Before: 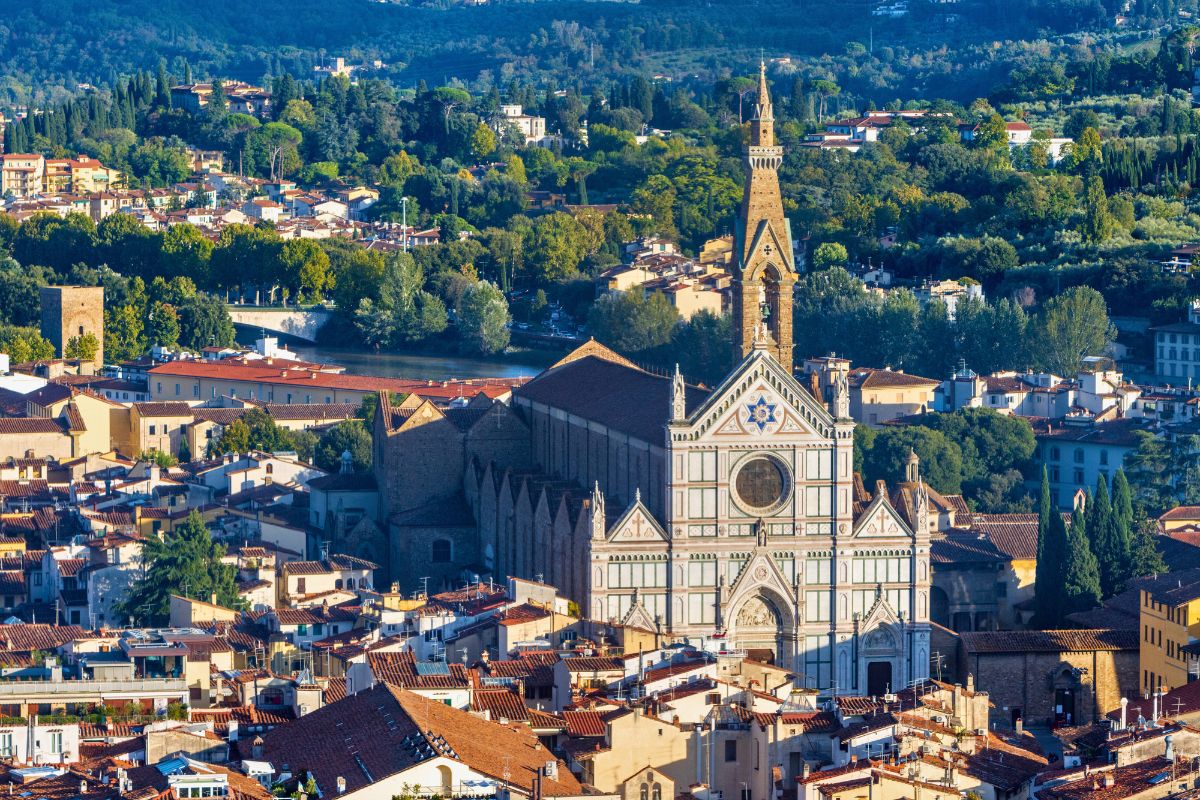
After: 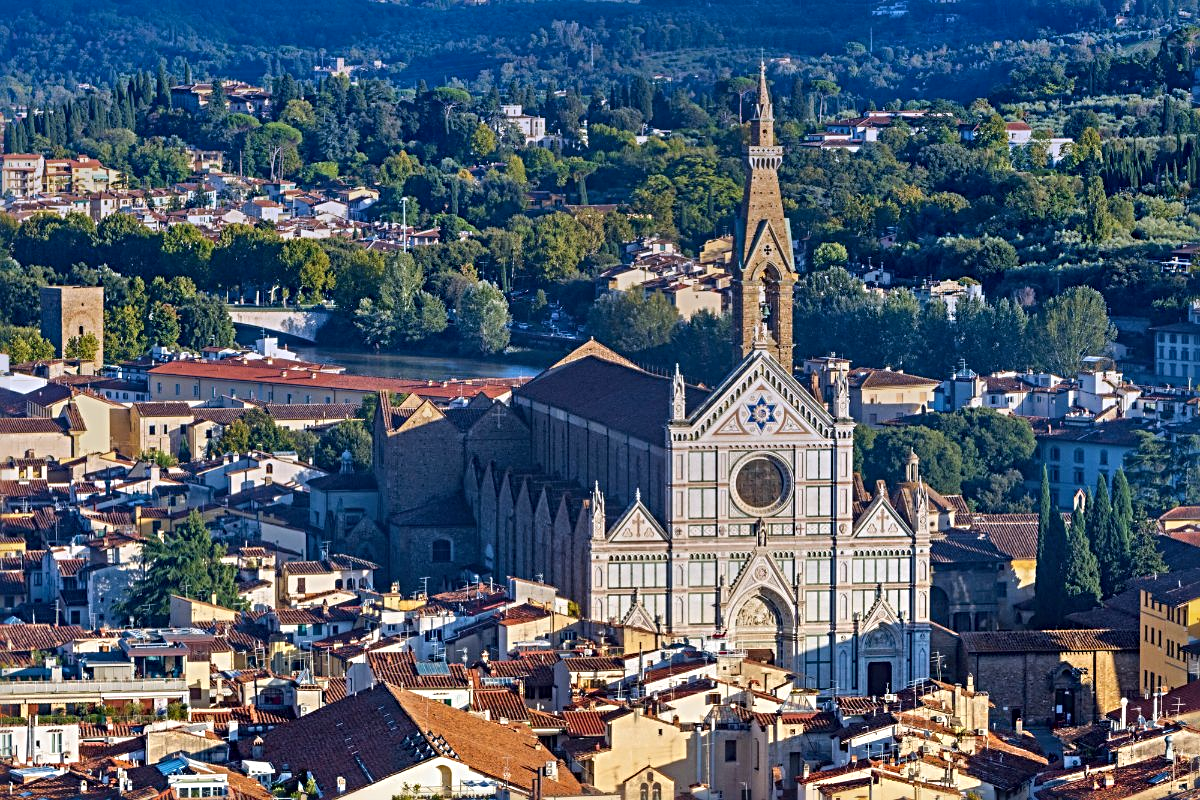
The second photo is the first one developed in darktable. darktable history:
shadows and highlights: shadows 37.27, highlights -28.18, soften with gaussian
sharpen: radius 4
graduated density: hue 238.83°, saturation 50%
